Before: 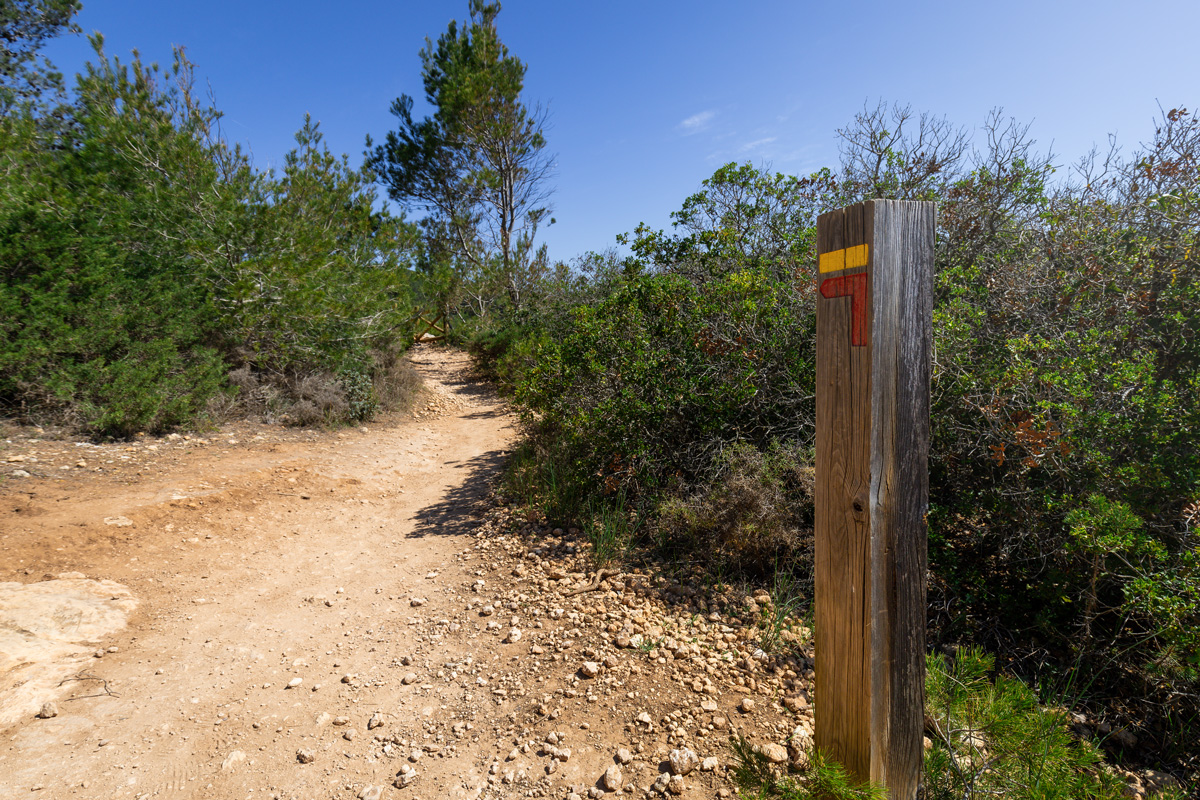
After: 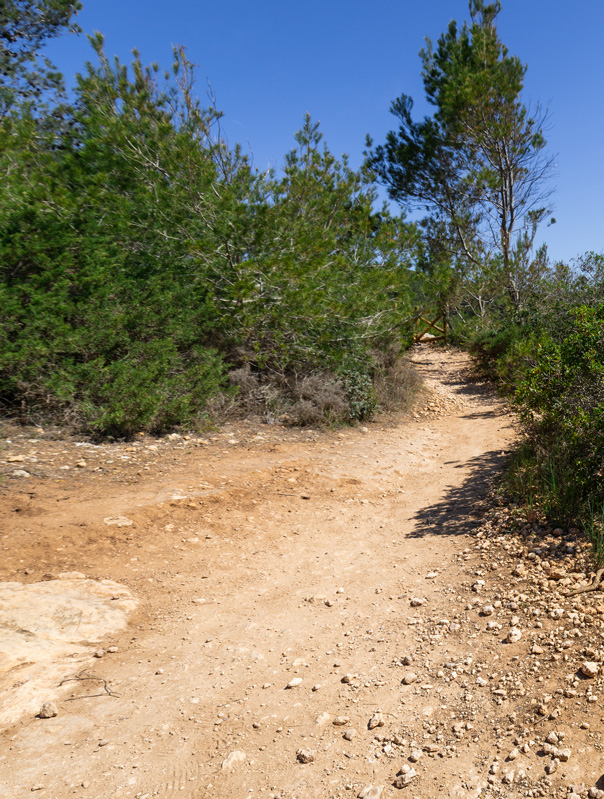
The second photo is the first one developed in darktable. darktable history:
crop and rotate: left 0.031%, top 0%, right 49.569%
